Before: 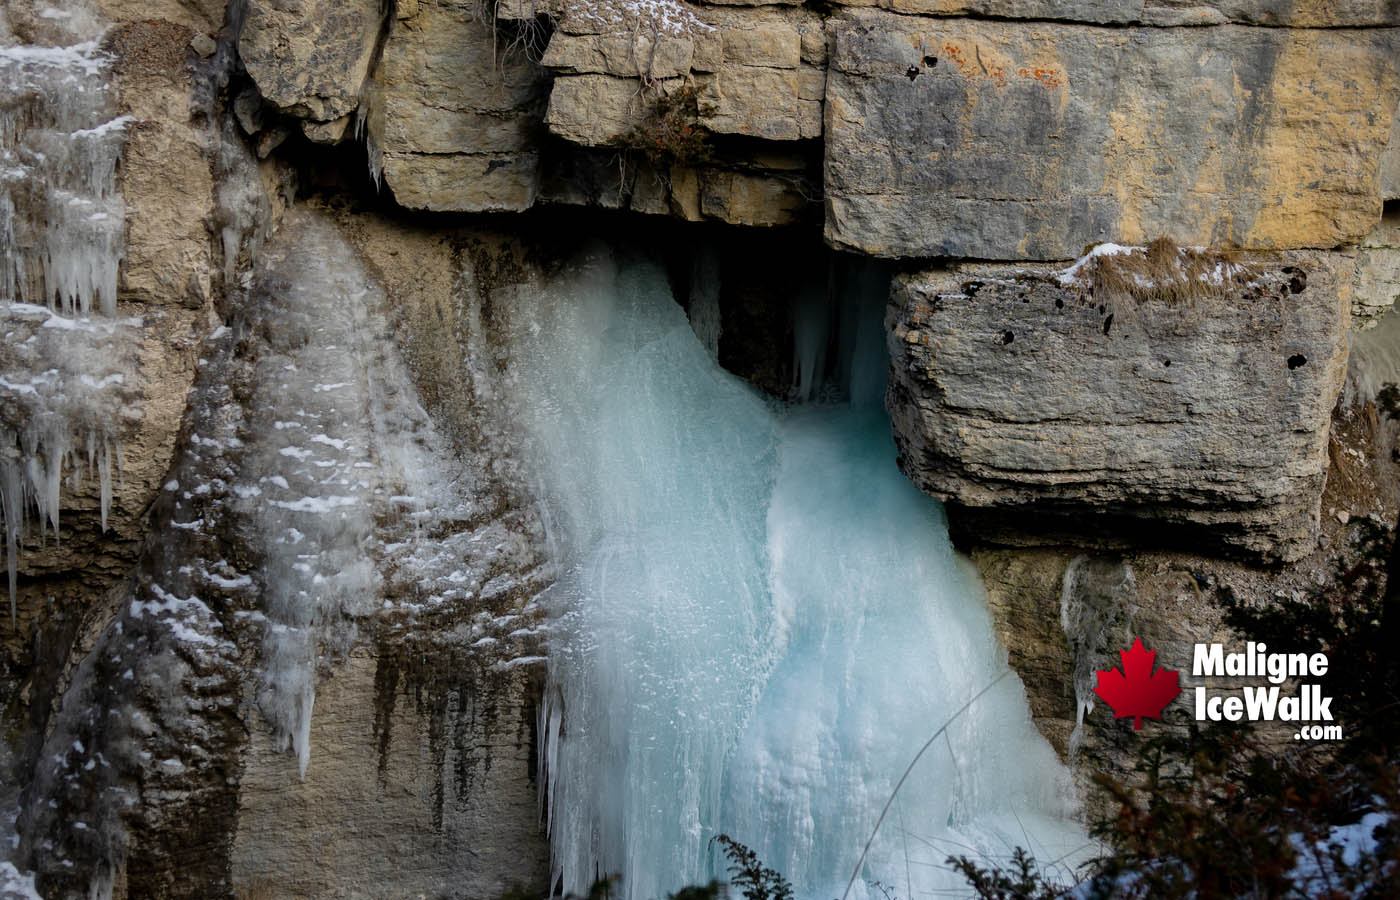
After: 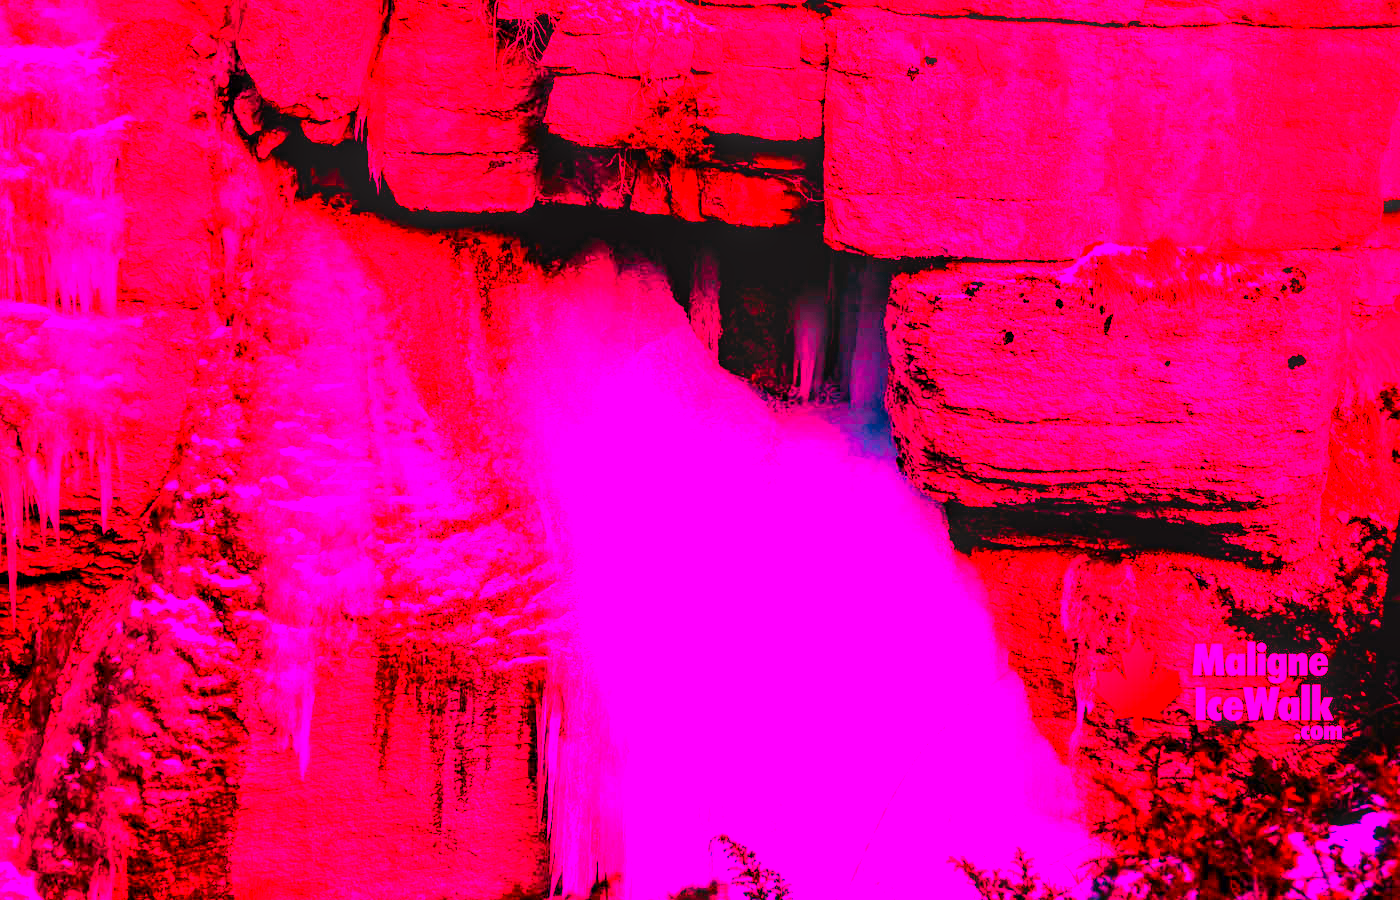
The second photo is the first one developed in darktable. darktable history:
local contrast: highlights 25%, detail 150%
white balance: red 4.26, blue 1.802
color correction: saturation 2.15
